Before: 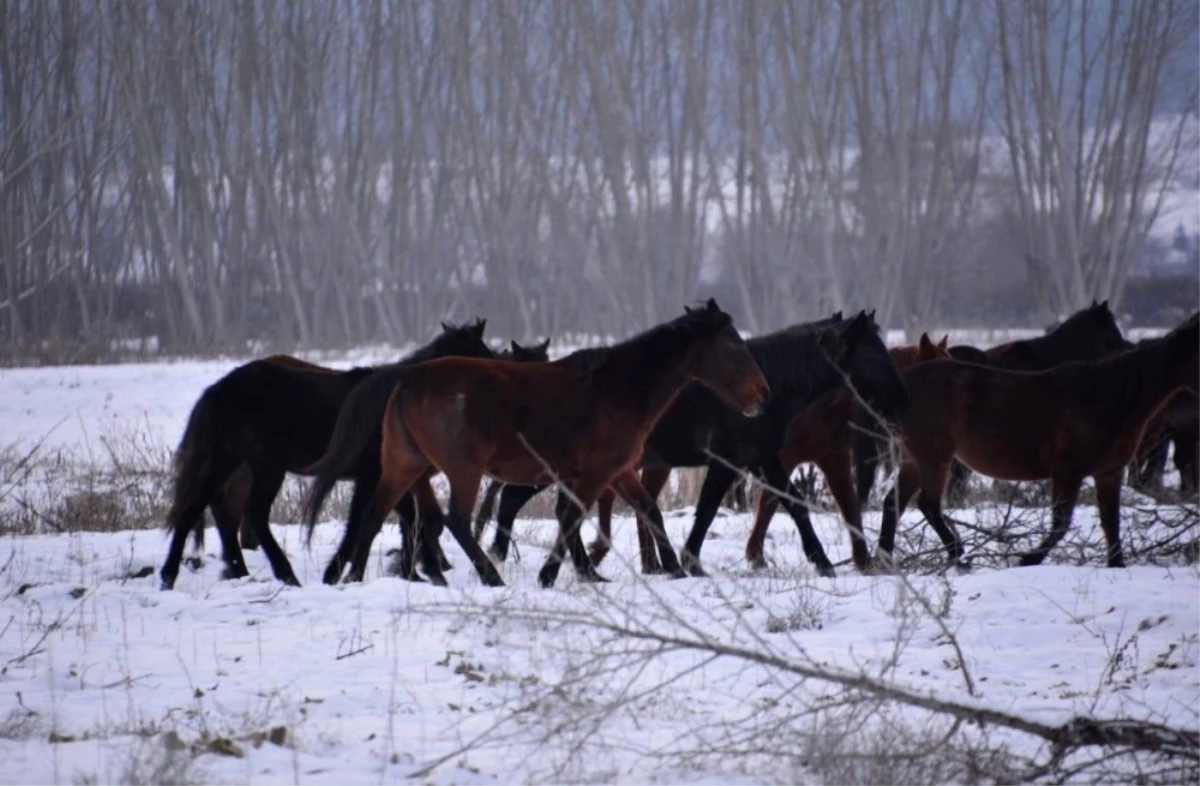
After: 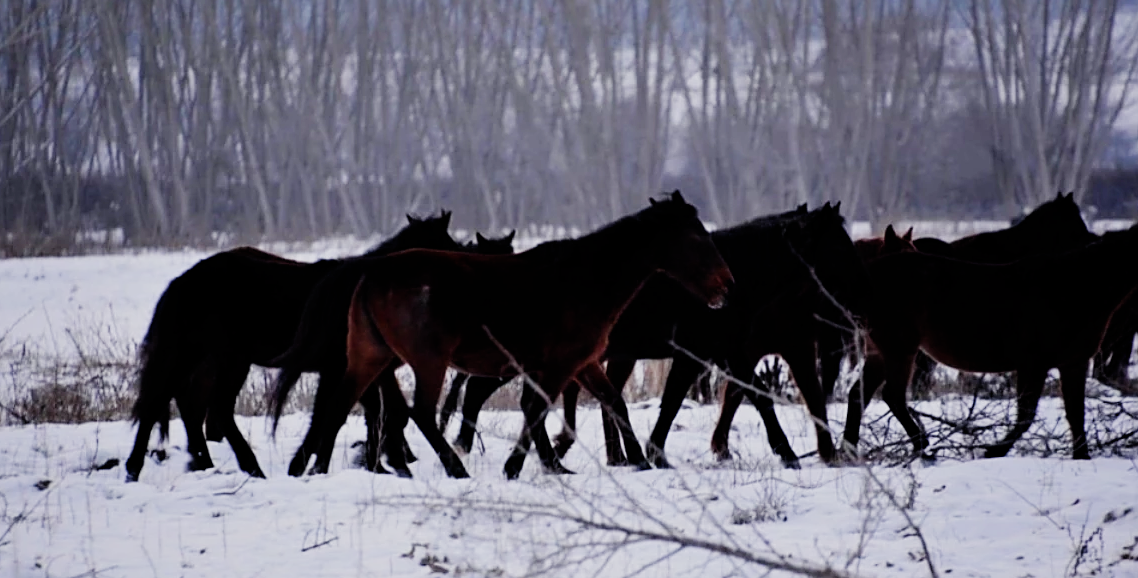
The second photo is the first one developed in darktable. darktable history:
sharpen: on, module defaults
filmic rgb: black relative exposure -7.49 EV, white relative exposure 4.99 EV, hardness 3.34, contrast 1.299, preserve chrominance no, color science v5 (2021)
crop and rotate: left 2.97%, top 13.783%, right 2.145%, bottom 12.605%
